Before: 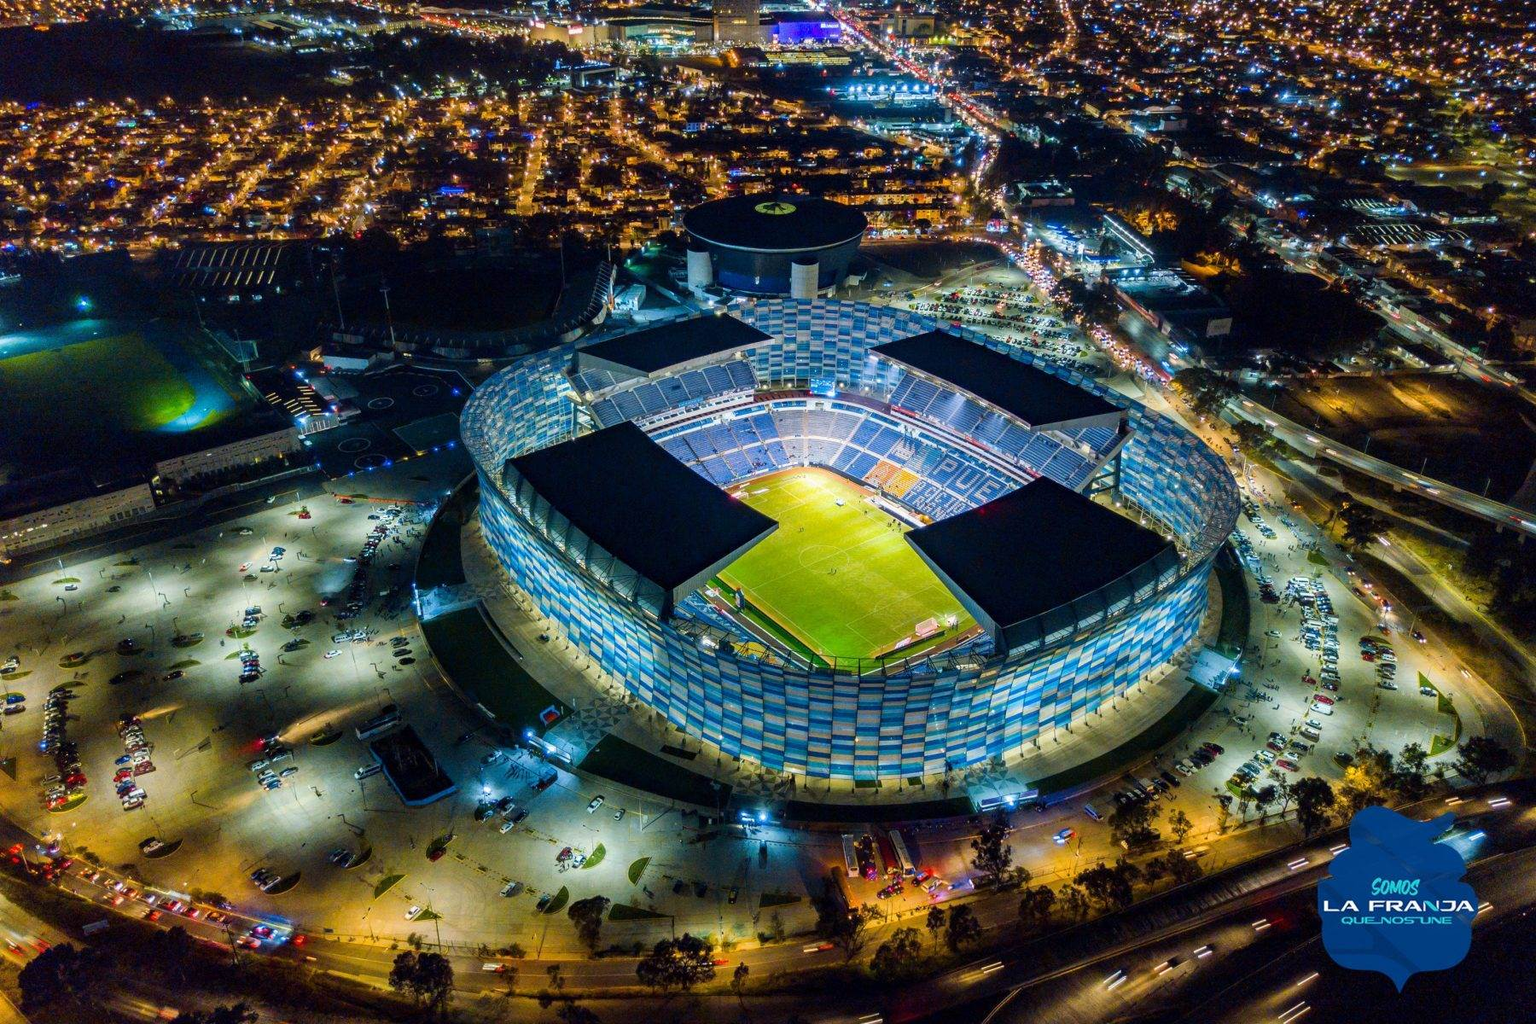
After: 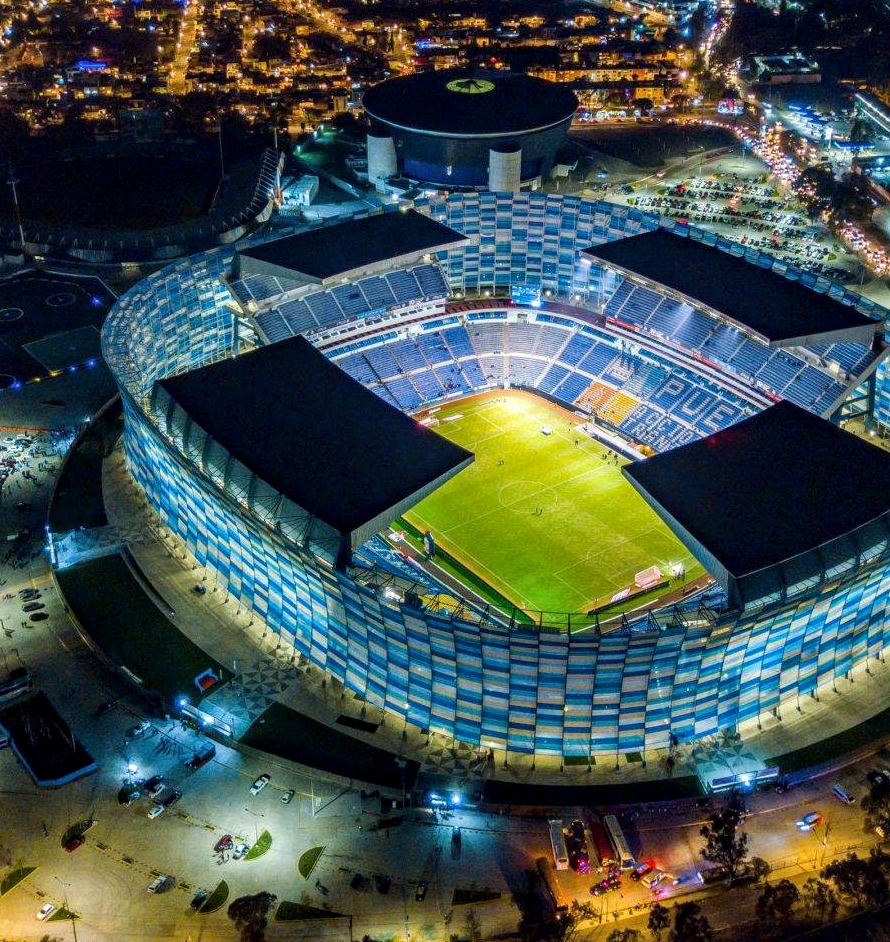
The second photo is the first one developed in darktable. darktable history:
crop and rotate: angle 0.02°, left 24.353%, top 13.219%, right 26.156%, bottom 8.224%
local contrast: on, module defaults
